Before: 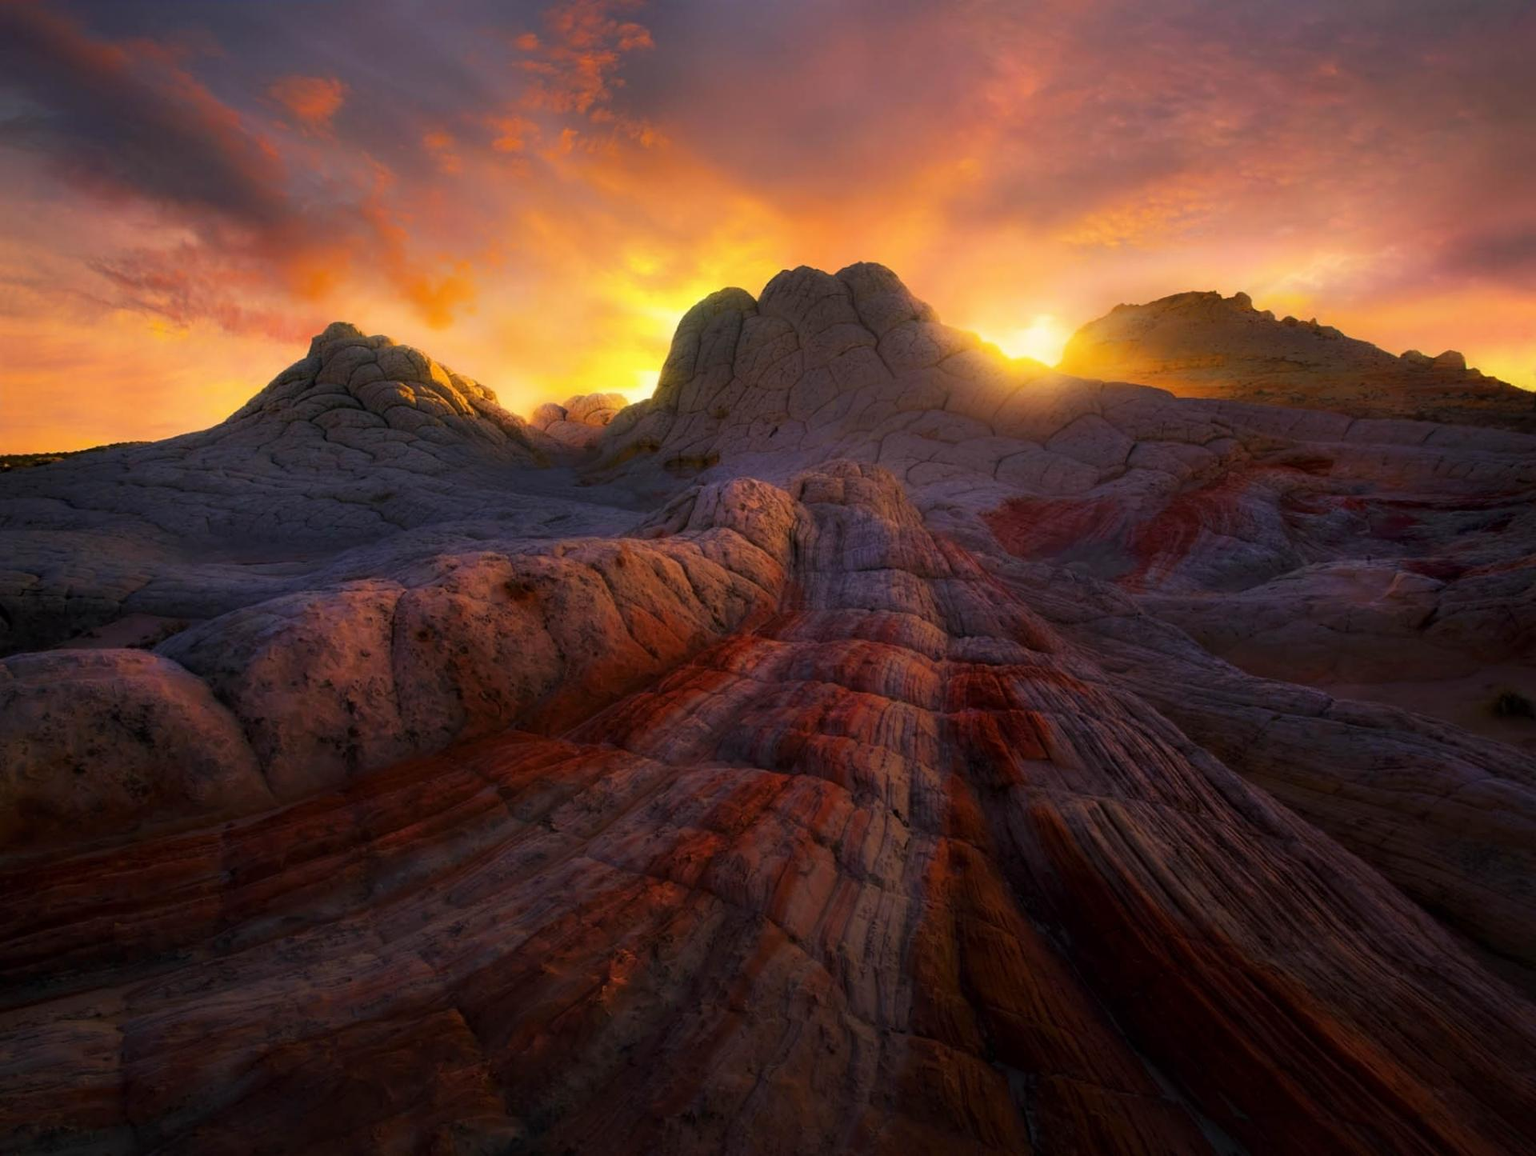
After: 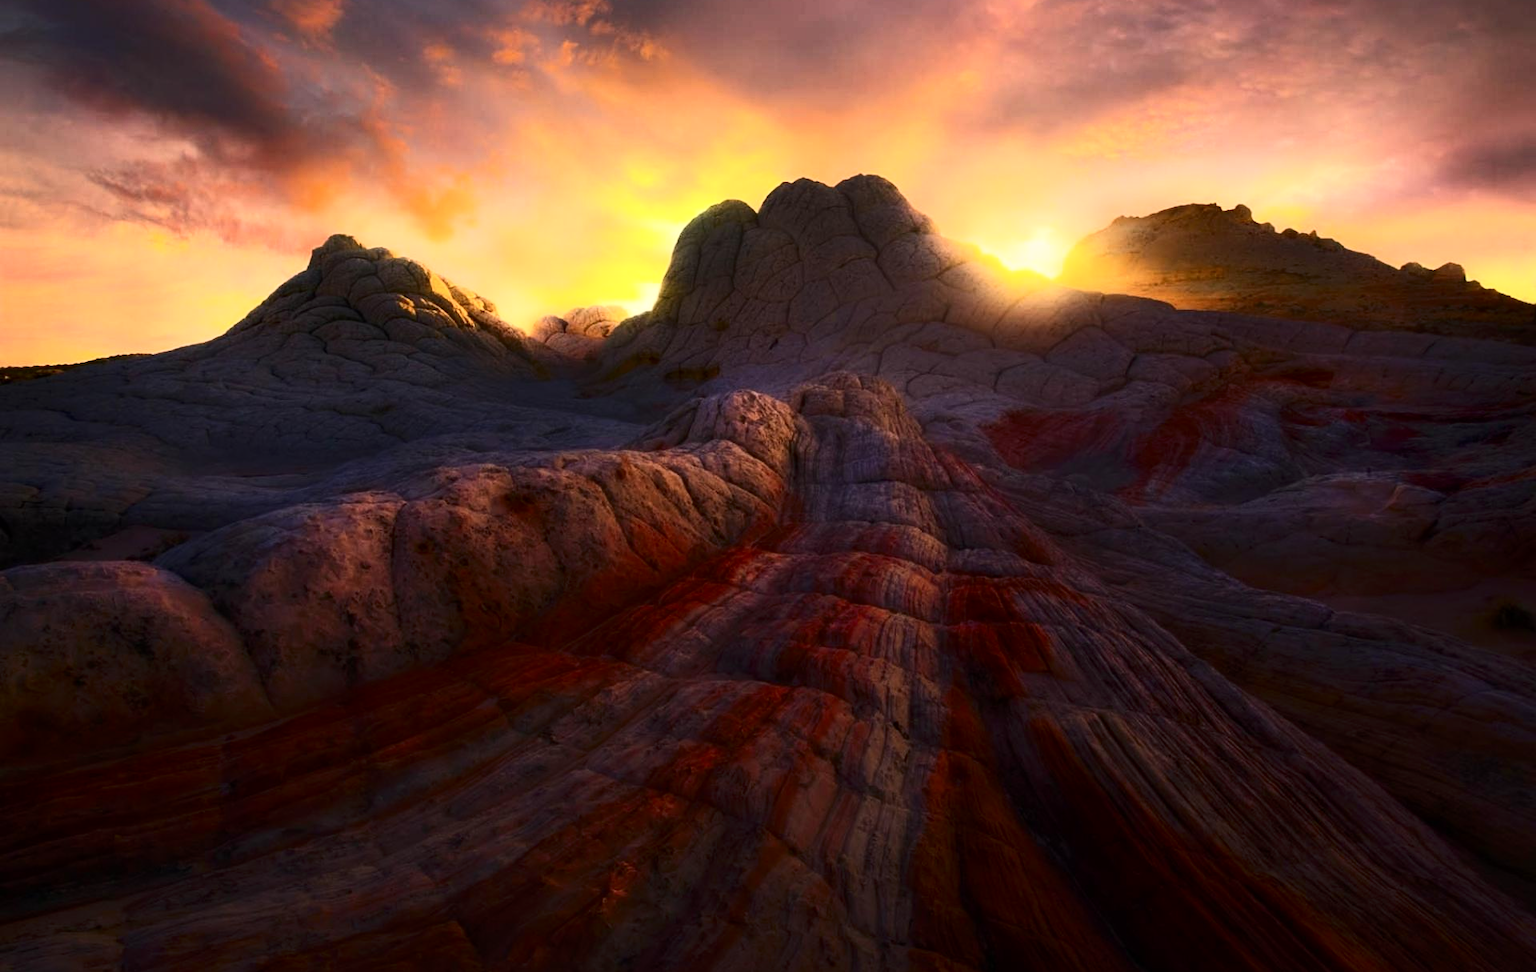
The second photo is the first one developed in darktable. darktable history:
crop: top 7.625%, bottom 8.027%
contrast brightness saturation: contrast 0.39, brightness 0.1
